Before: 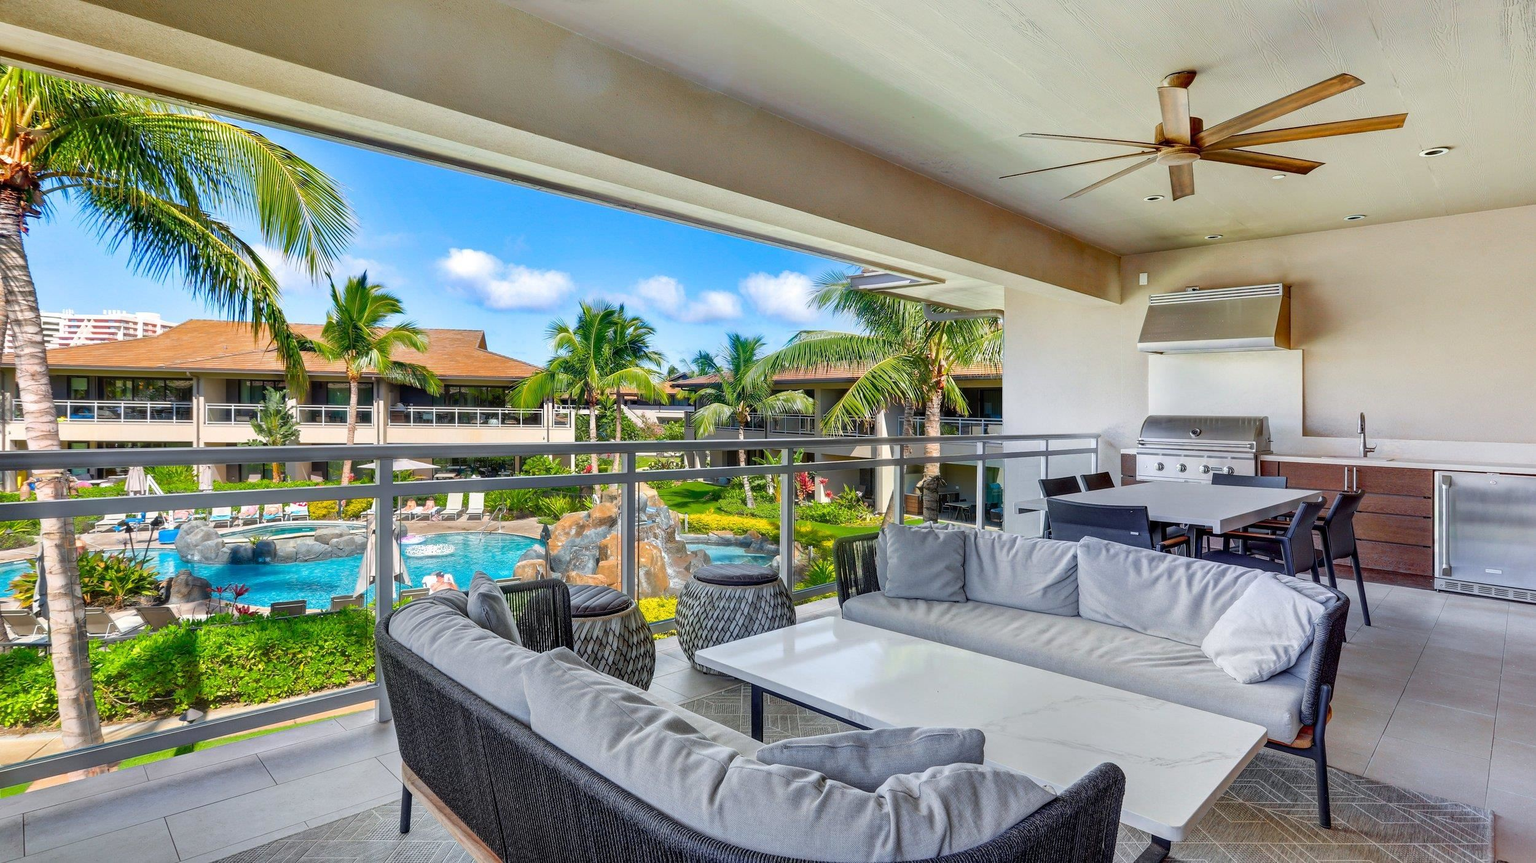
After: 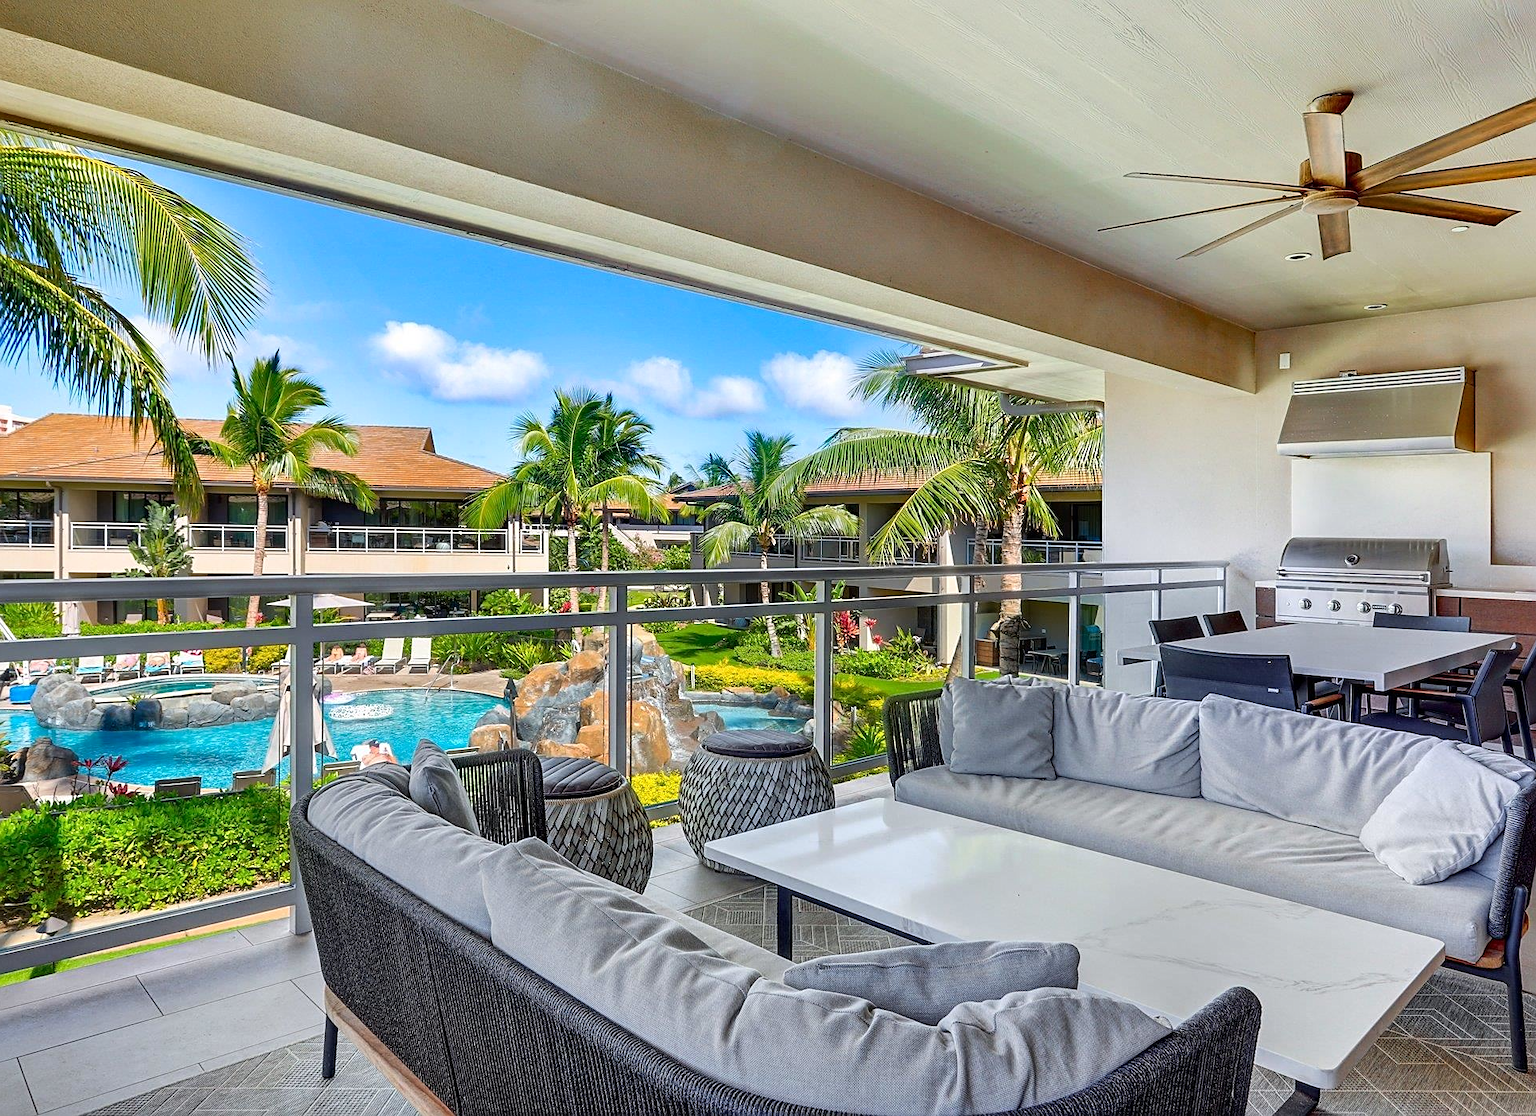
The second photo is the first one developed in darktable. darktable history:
exposure: compensate highlight preservation false
contrast brightness saturation: contrast 0.083, saturation 0.022
sharpen: on, module defaults
crop: left 9.876%, right 12.878%
